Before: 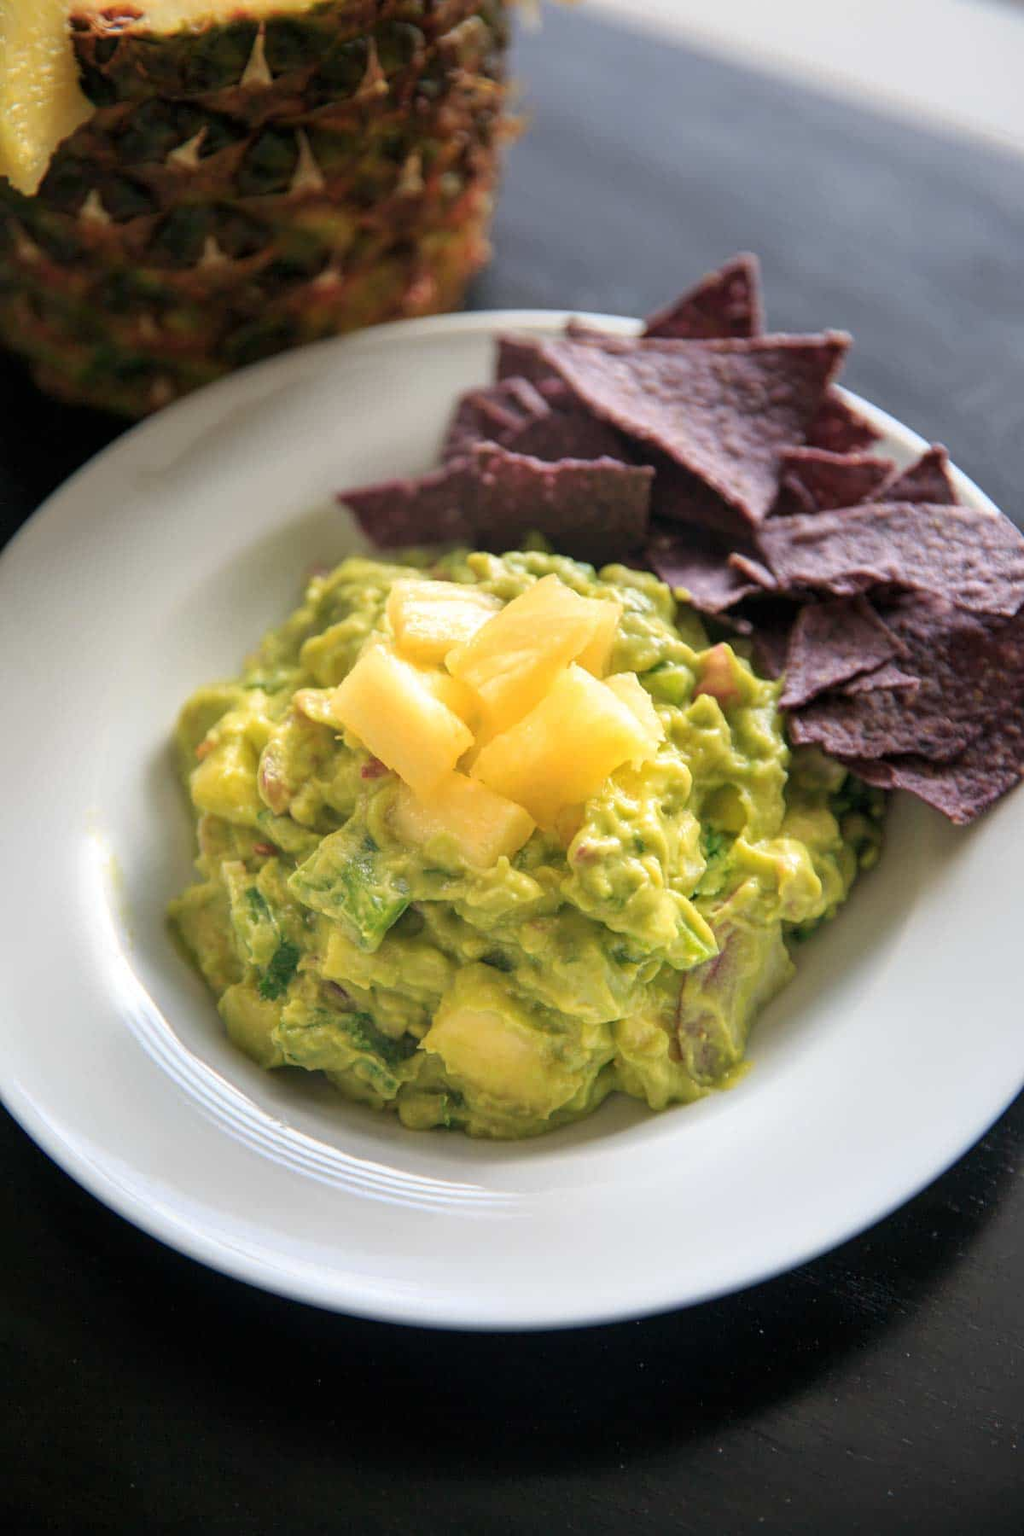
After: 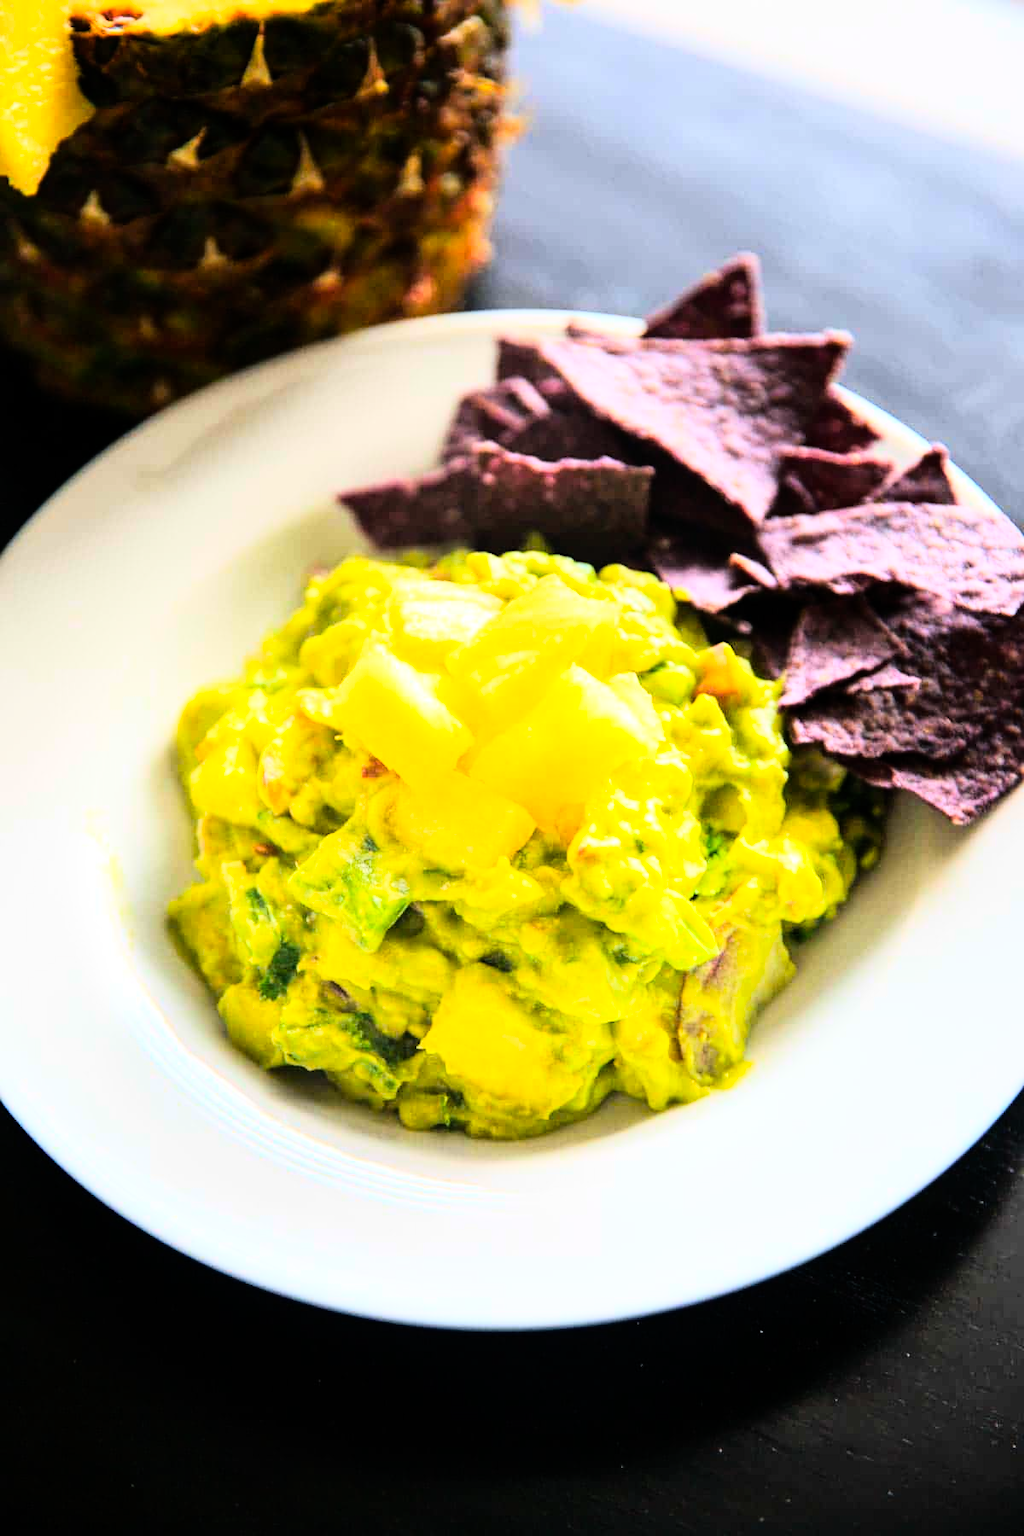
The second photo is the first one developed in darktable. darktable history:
exposure: compensate highlight preservation false
rgb curve: curves: ch0 [(0, 0) (0.21, 0.15) (0.24, 0.21) (0.5, 0.75) (0.75, 0.96) (0.89, 0.99) (1, 1)]; ch1 [(0, 0.02) (0.21, 0.13) (0.25, 0.2) (0.5, 0.67) (0.75, 0.9) (0.89, 0.97) (1, 1)]; ch2 [(0, 0.02) (0.21, 0.13) (0.25, 0.2) (0.5, 0.67) (0.75, 0.9) (0.89, 0.97) (1, 1)], compensate middle gray true
color balance rgb: perceptual saturation grading › global saturation 30%, global vibrance 20%
